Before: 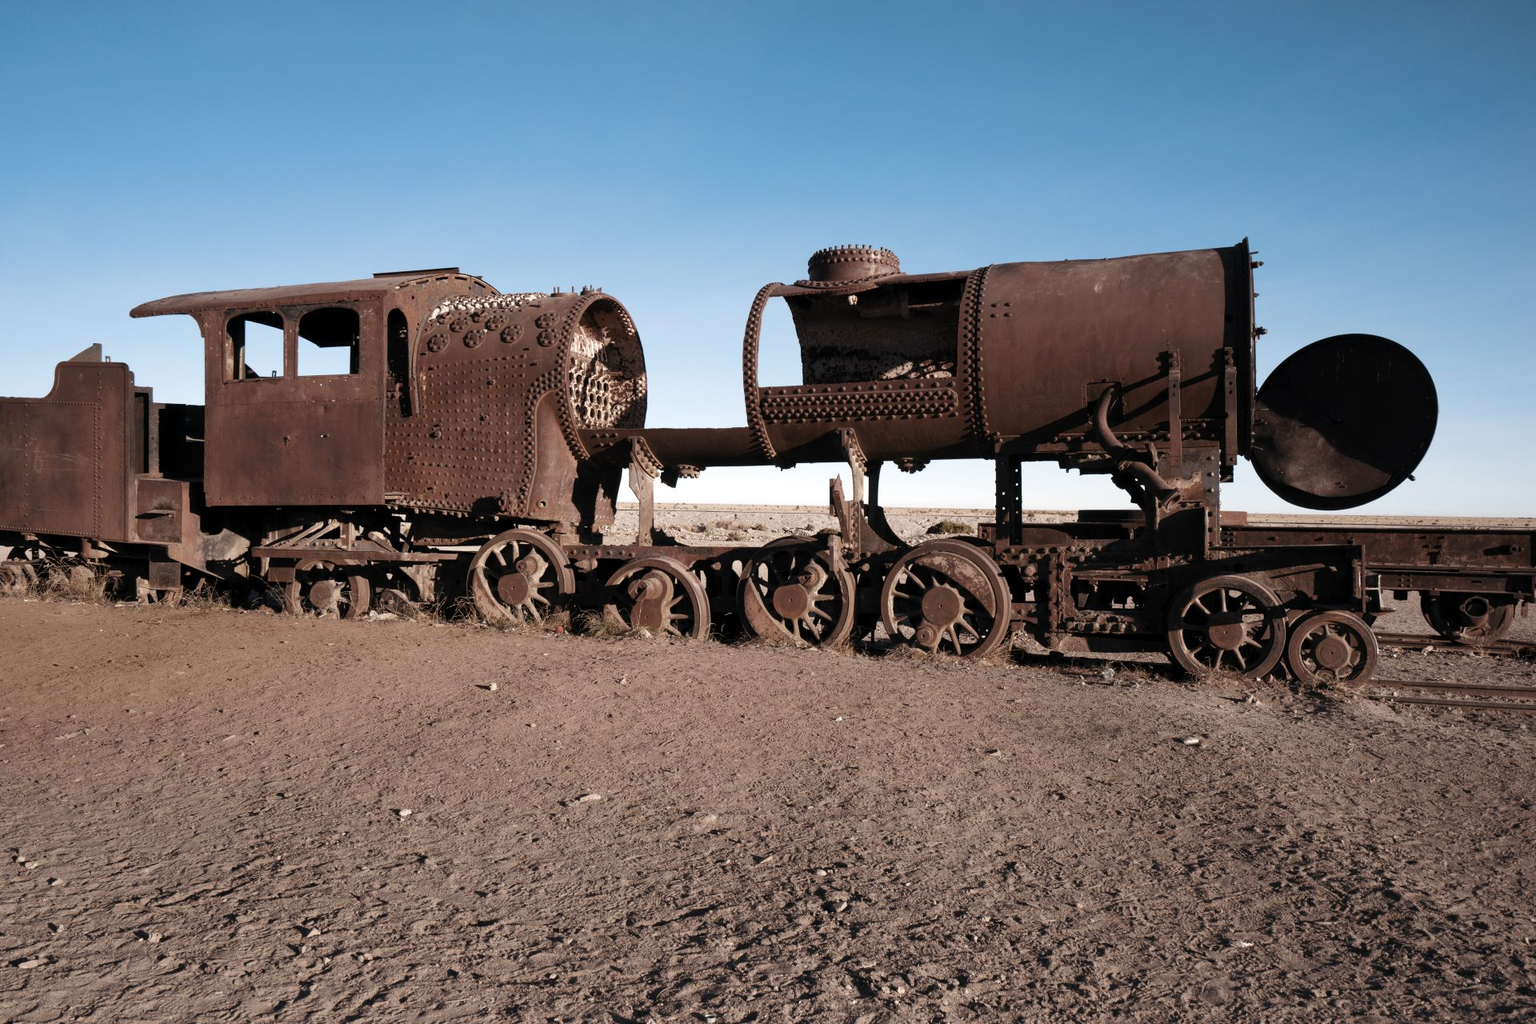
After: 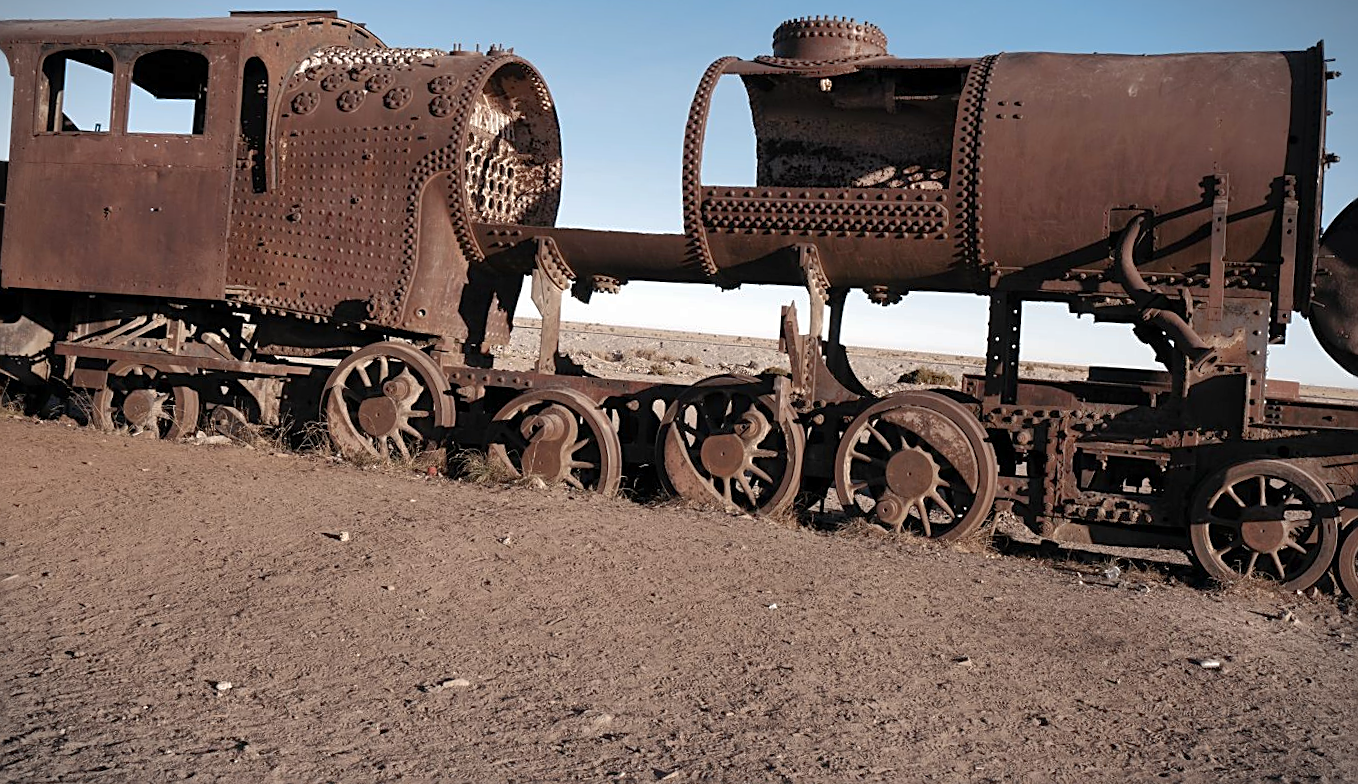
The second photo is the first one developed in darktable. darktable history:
crop and rotate: angle -3.9°, left 9.838%, top 20.694%, right 12.338%, bottom 11.873%
shadows and highlights: on, module defaults
sharpen: on, module defaults
vignetting: fall-off start 100.36%, width/height ratio 1.303
